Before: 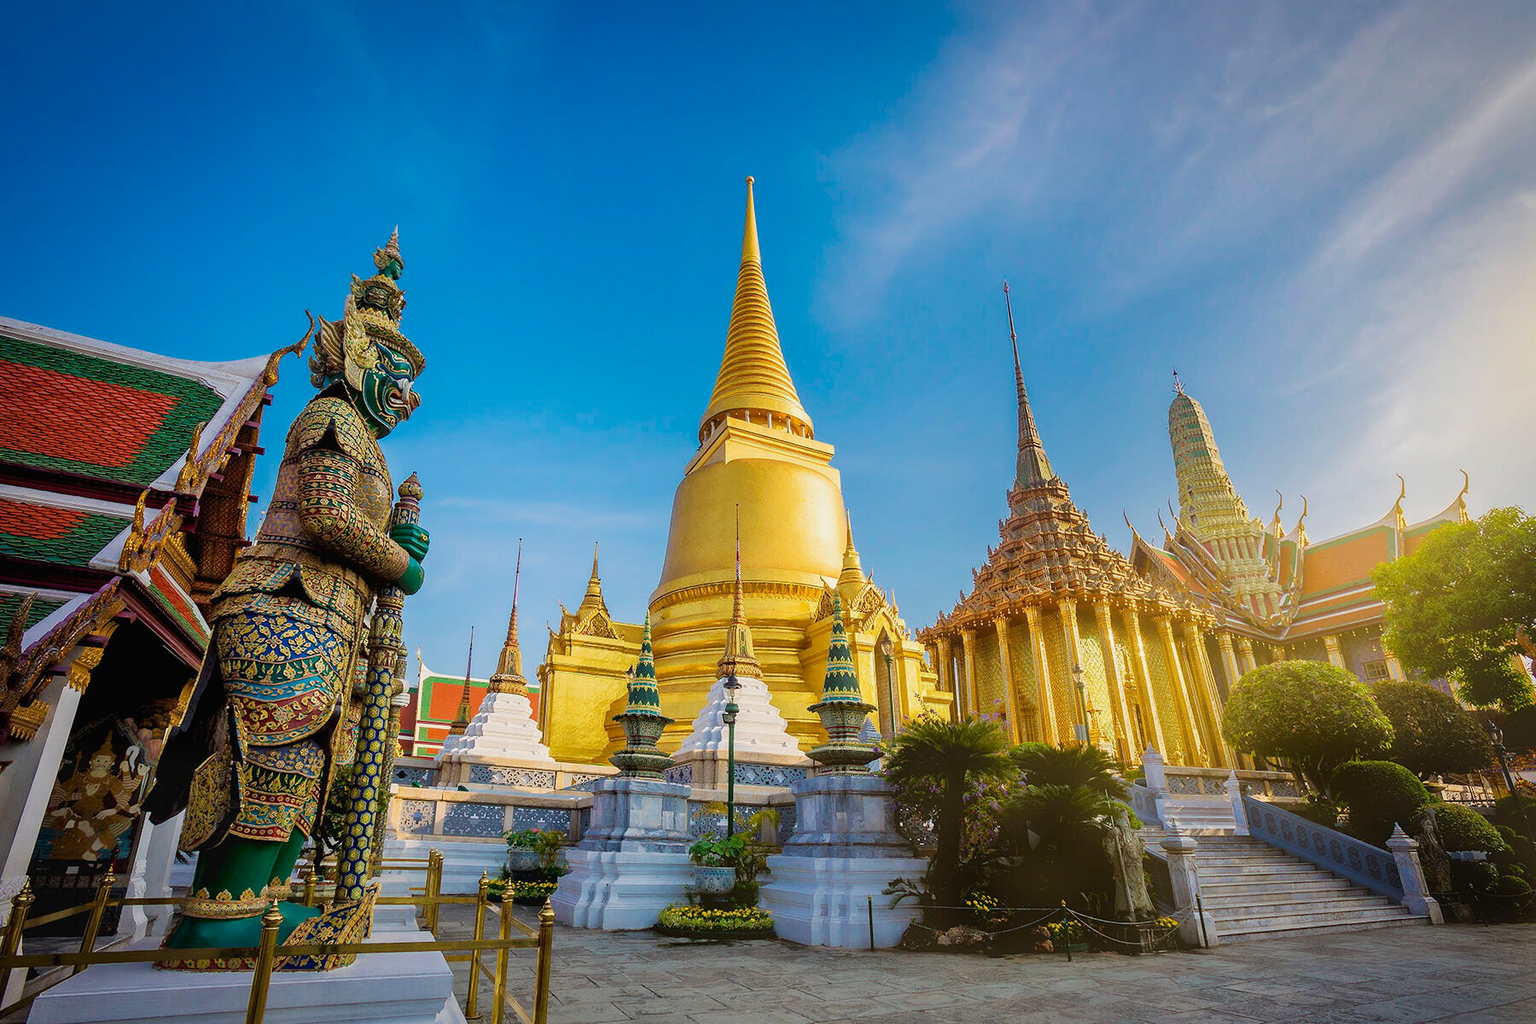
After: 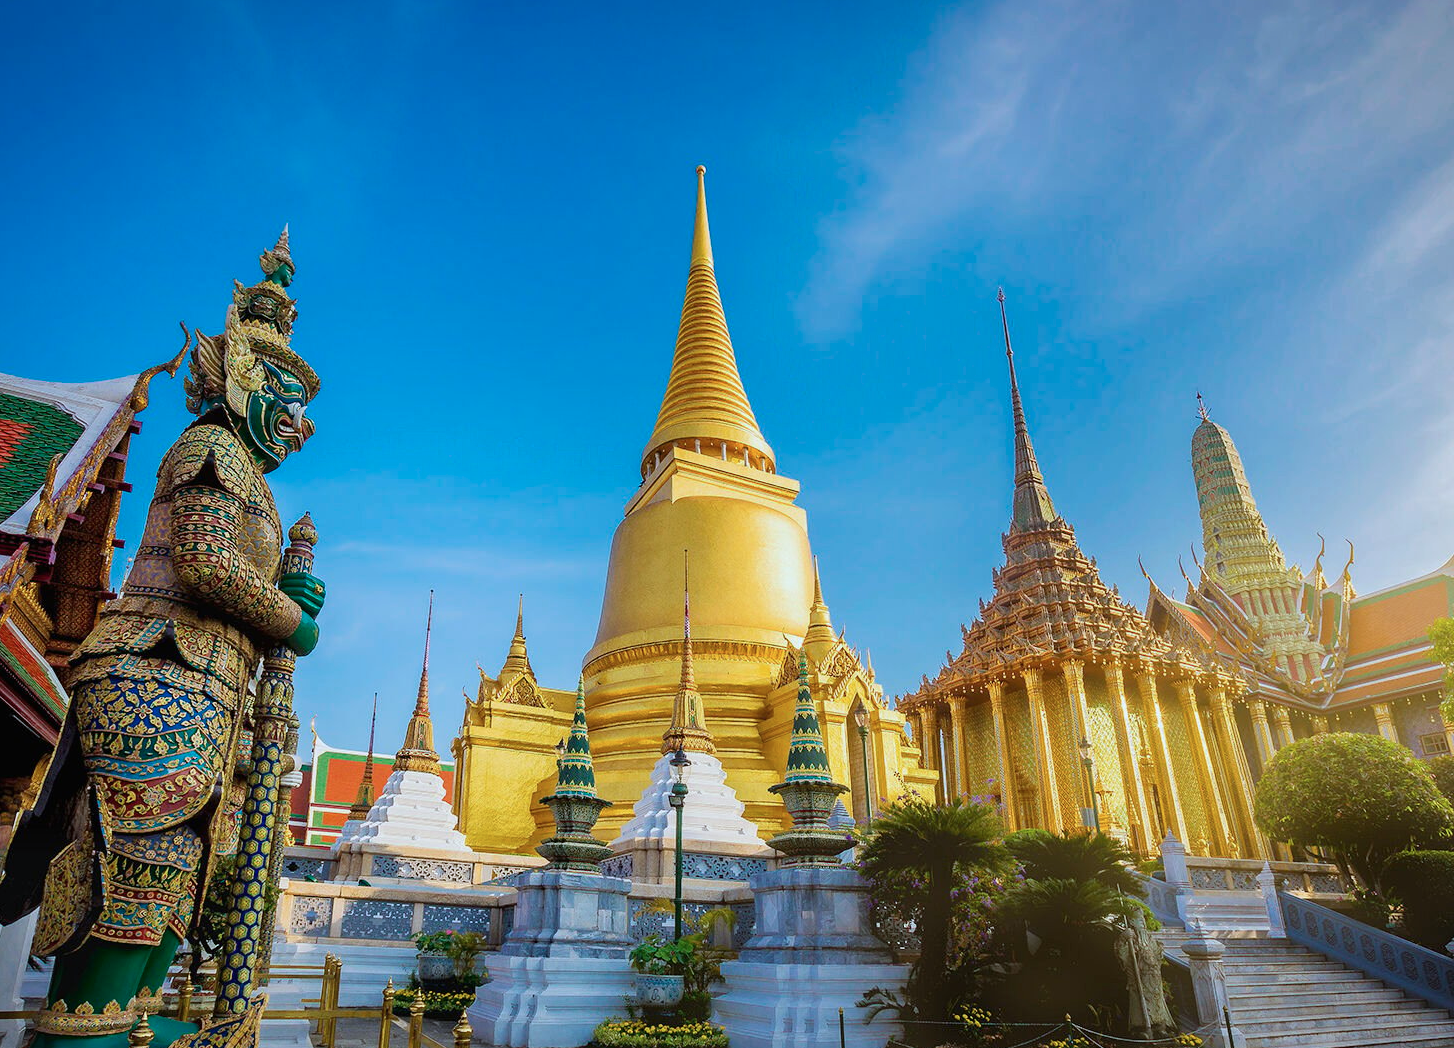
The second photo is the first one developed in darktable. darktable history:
color correction: highlights a* -4, highlights b* -10.65
crop: left 9.92%, top 3.487%, right 9.282%, bottom 9.17%
